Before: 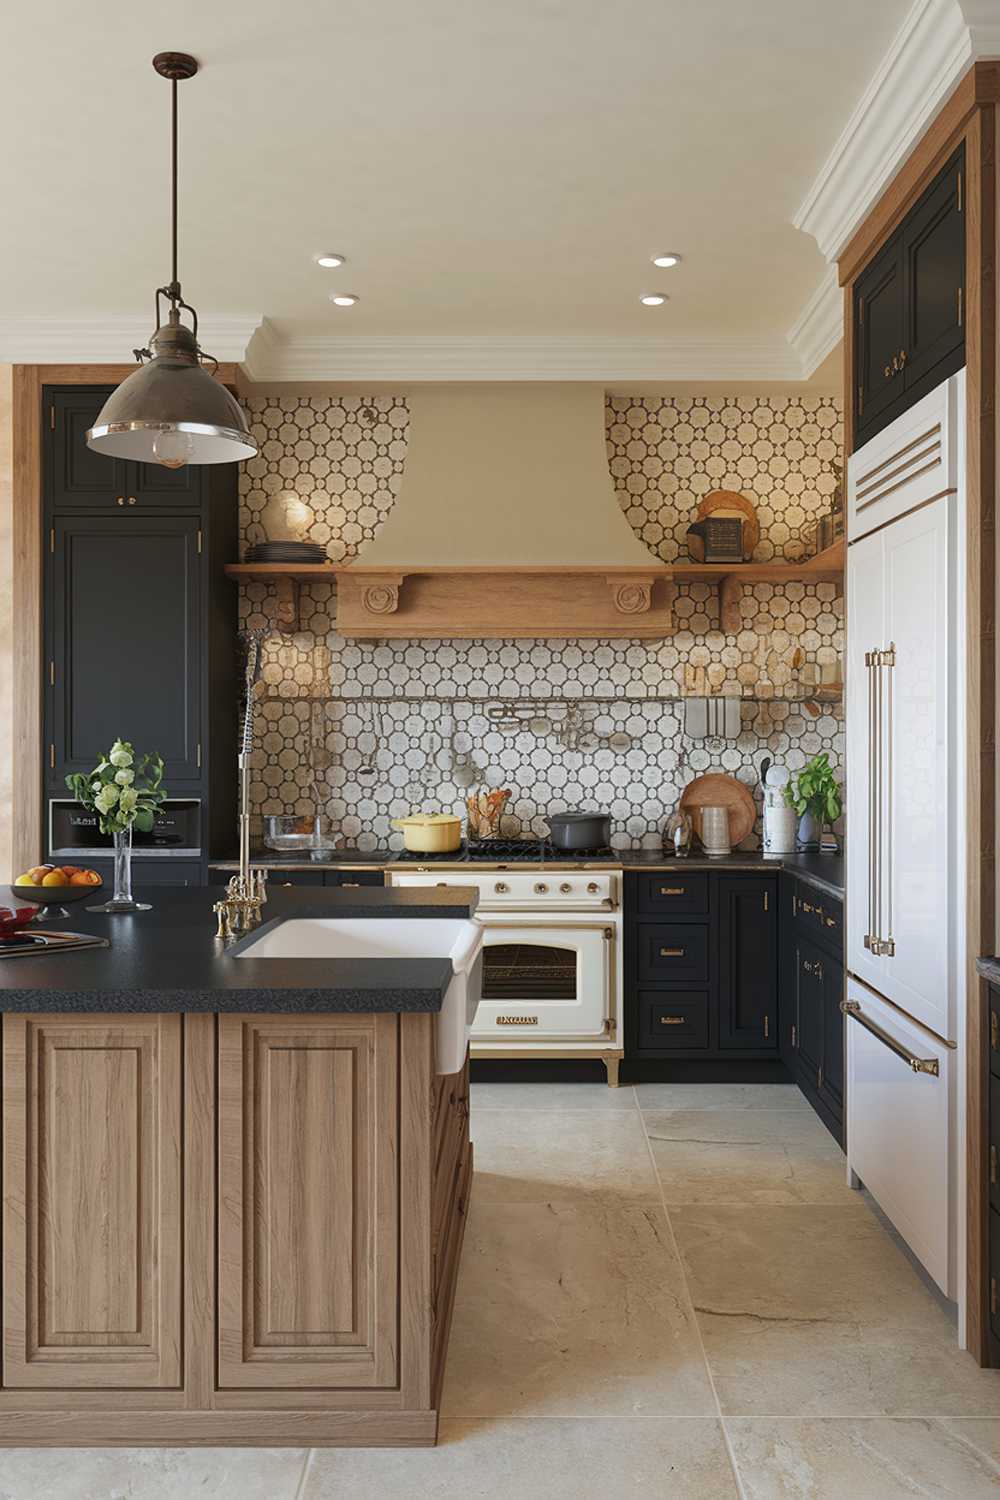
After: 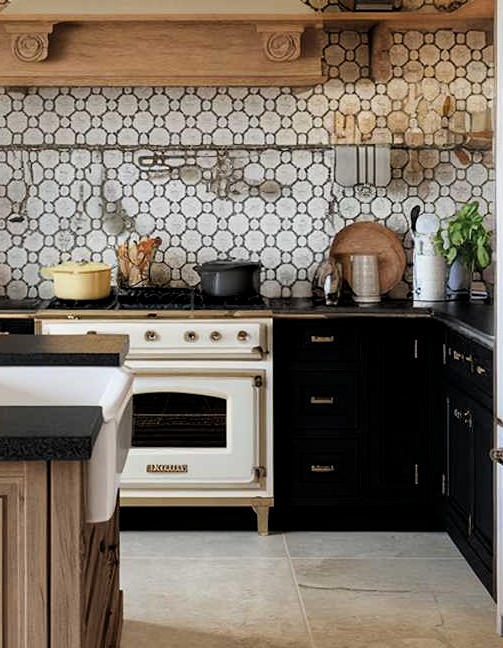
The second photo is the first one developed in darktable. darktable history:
local contrast: mode bilateral grid, contrast 20, coarseness 51, detail 120%, midtone range 0.2
filmic rgb: black relative exposure -6.26 EV, white relative exposure 2.79 EV, target black luminance 0%, hardness 4.56, latitude 67.57%, contrast 1.275, shadows ↔ highlights balance -3.1%
crop: left 35.016%, top 36.807%, right 14.666%, bottom 19.99%
